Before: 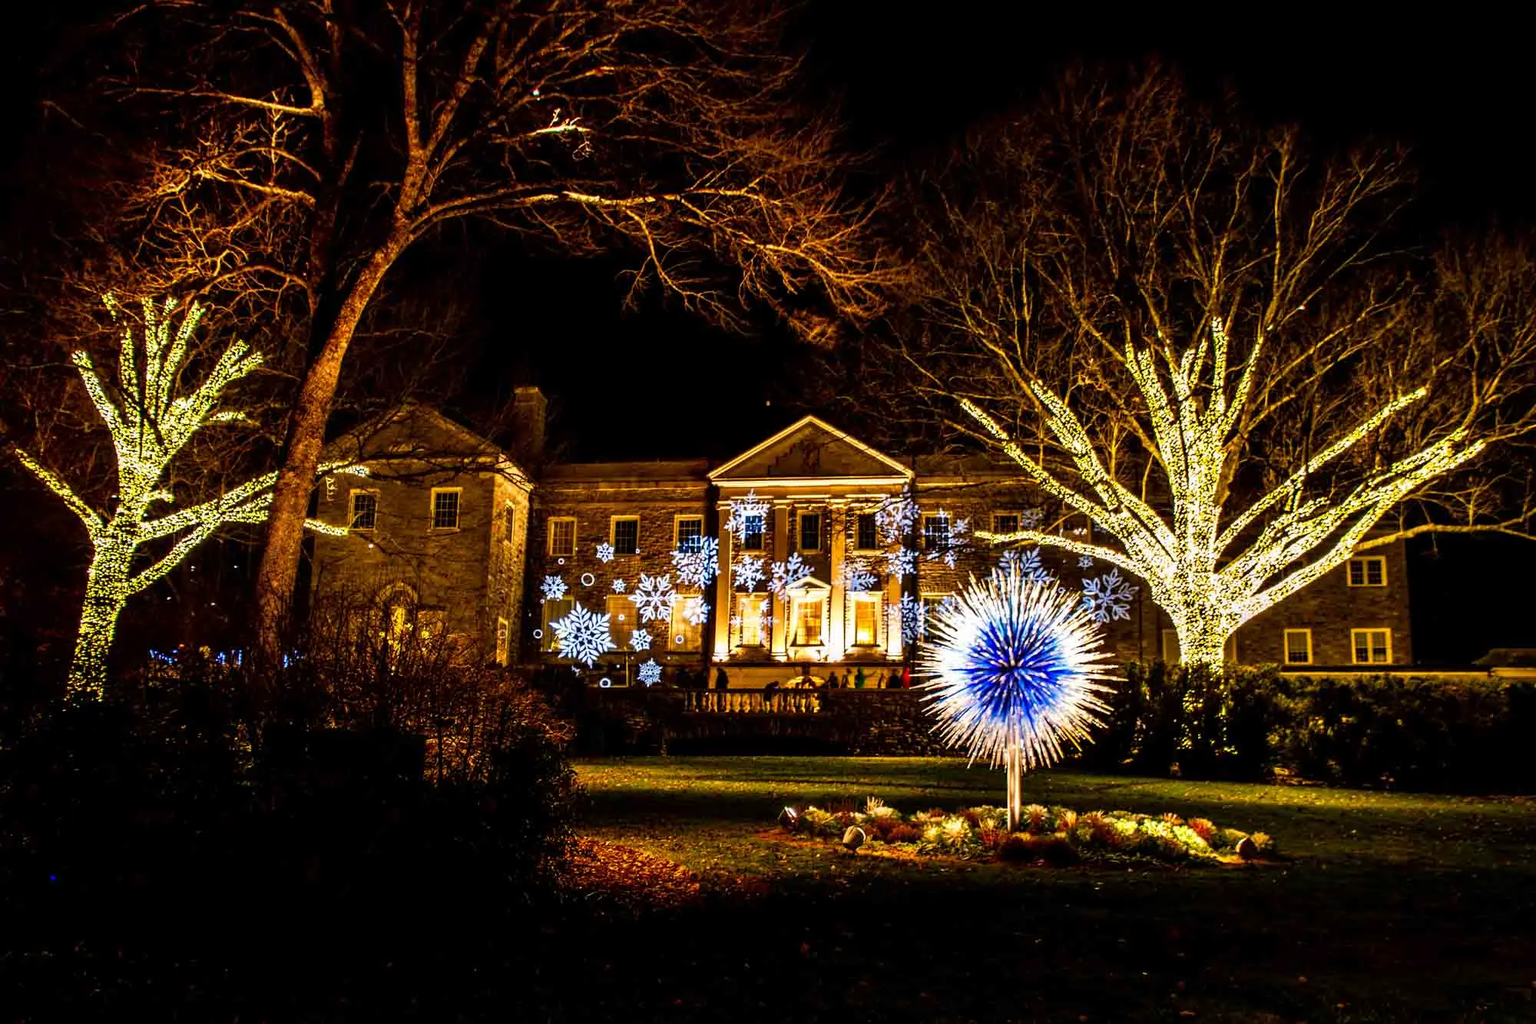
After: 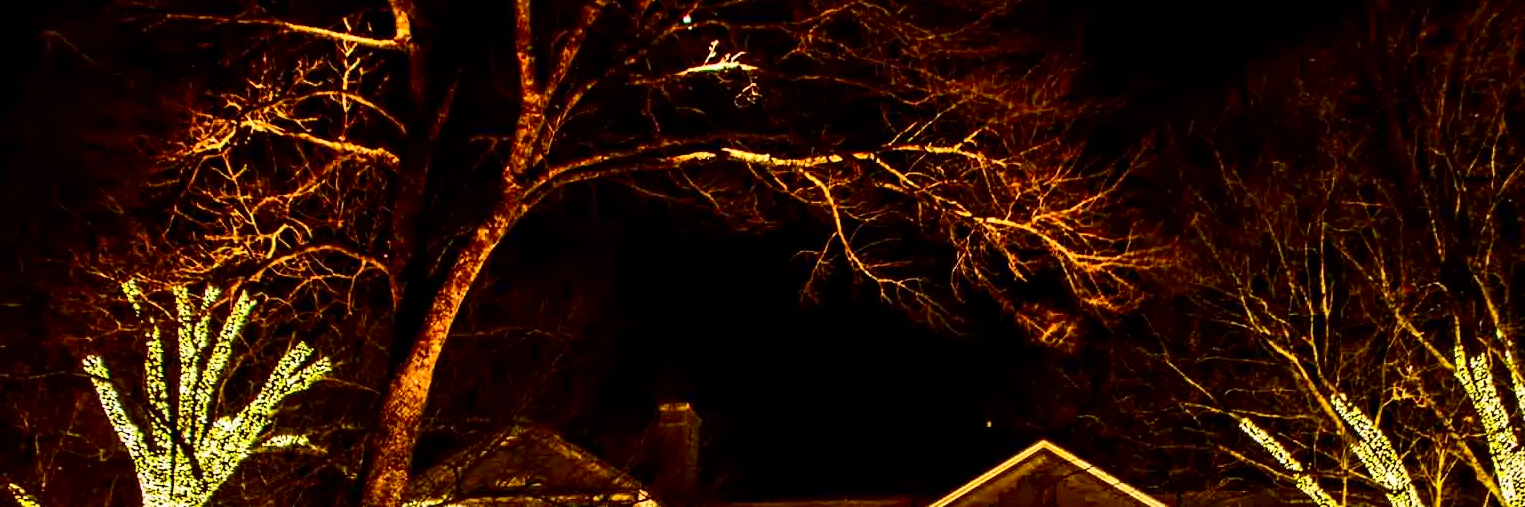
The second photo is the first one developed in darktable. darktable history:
contrast brightness saturation: contrast 0.2, brightness -0.11, saturation 0.1
shadows and highlights: shadows 35, highlights -35, soften with gaussian
crop: left 0.579%, top 7.627%, right 23.167%, bottom 54.275%
